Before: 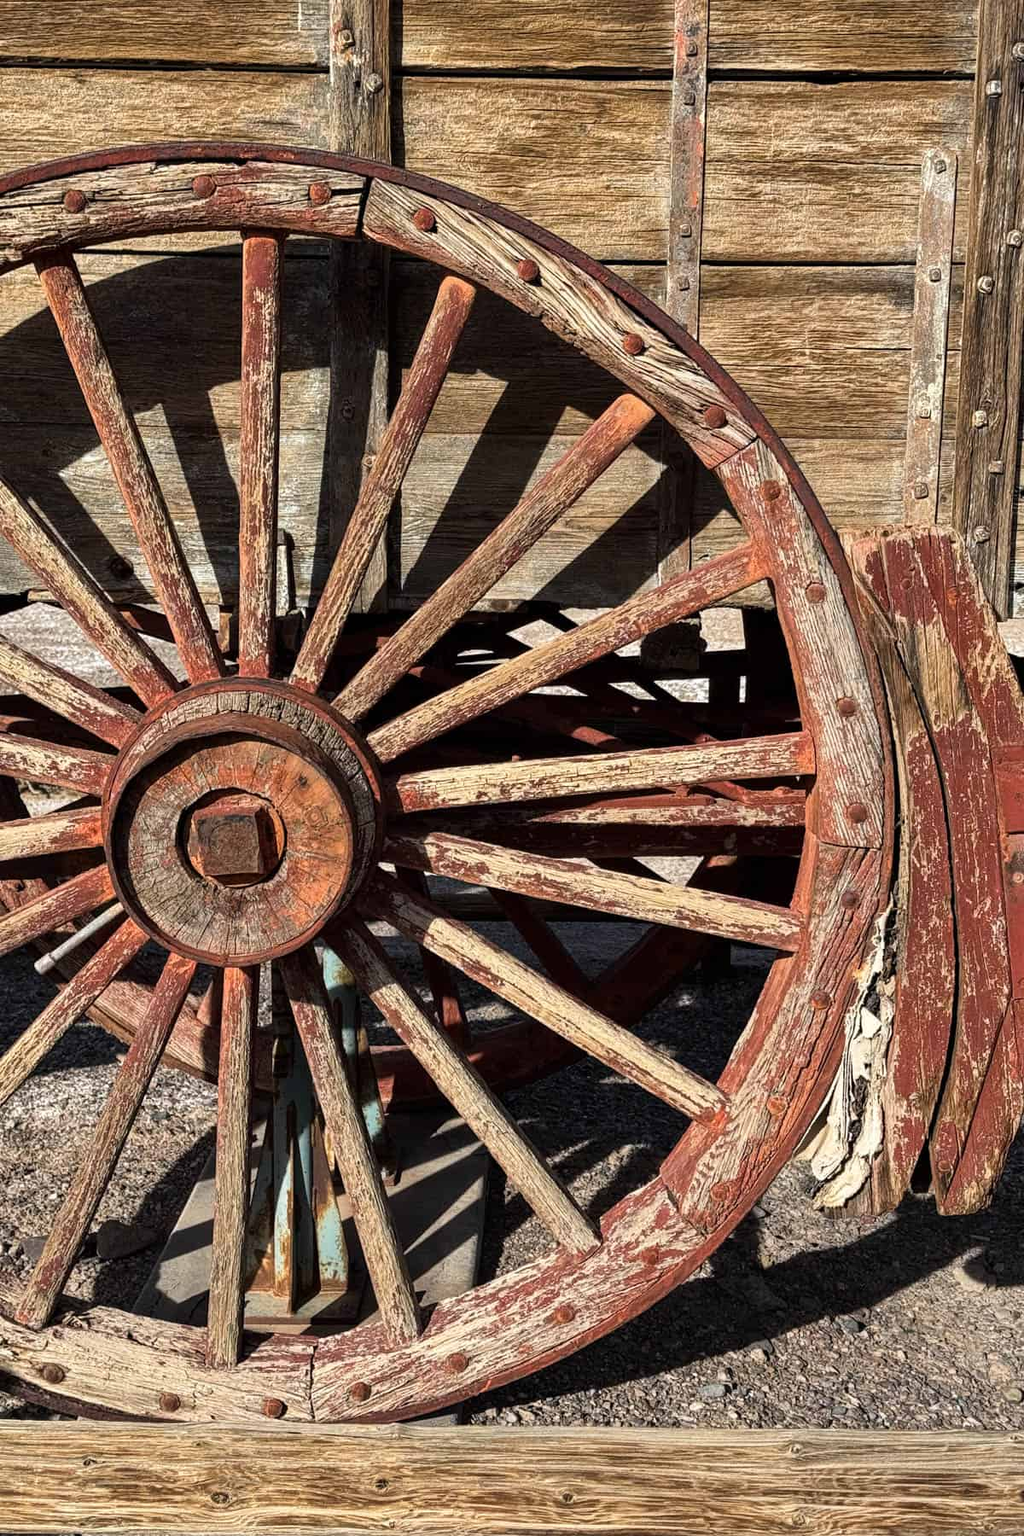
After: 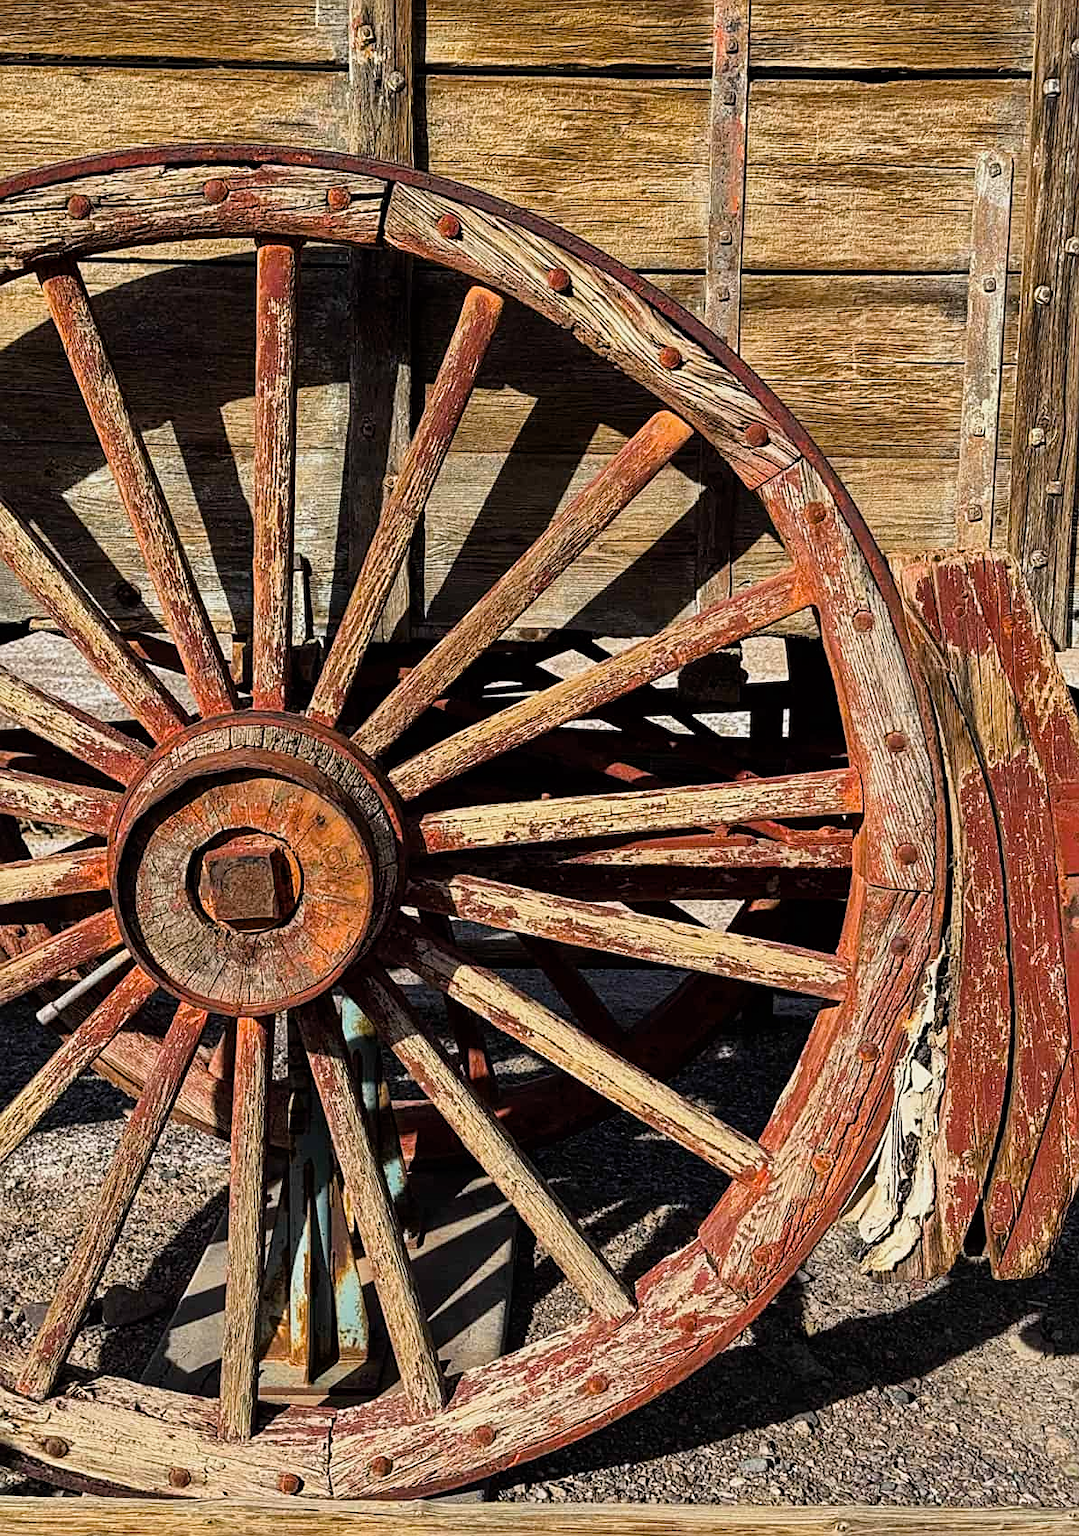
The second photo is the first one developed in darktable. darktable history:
filmic rgb: black relative exposure -11.32 EV, white relative exposure 3.23 EV, hardness 6.81, color science v6 (2022), iterations of high-quality reconstruction 0
crop: top 0.404%, right 0.258%, bottom 5.058%
sharpen: on, module defaults
color balance rgb: perceptual saturation grading › global saturation 29.401%
